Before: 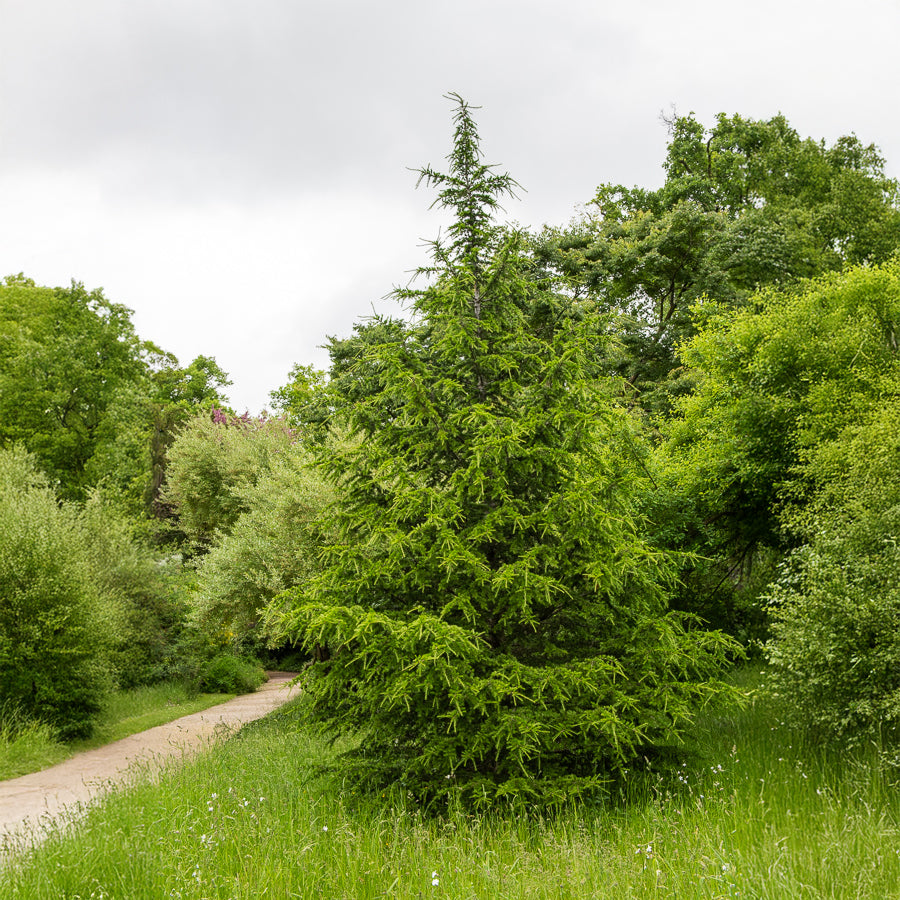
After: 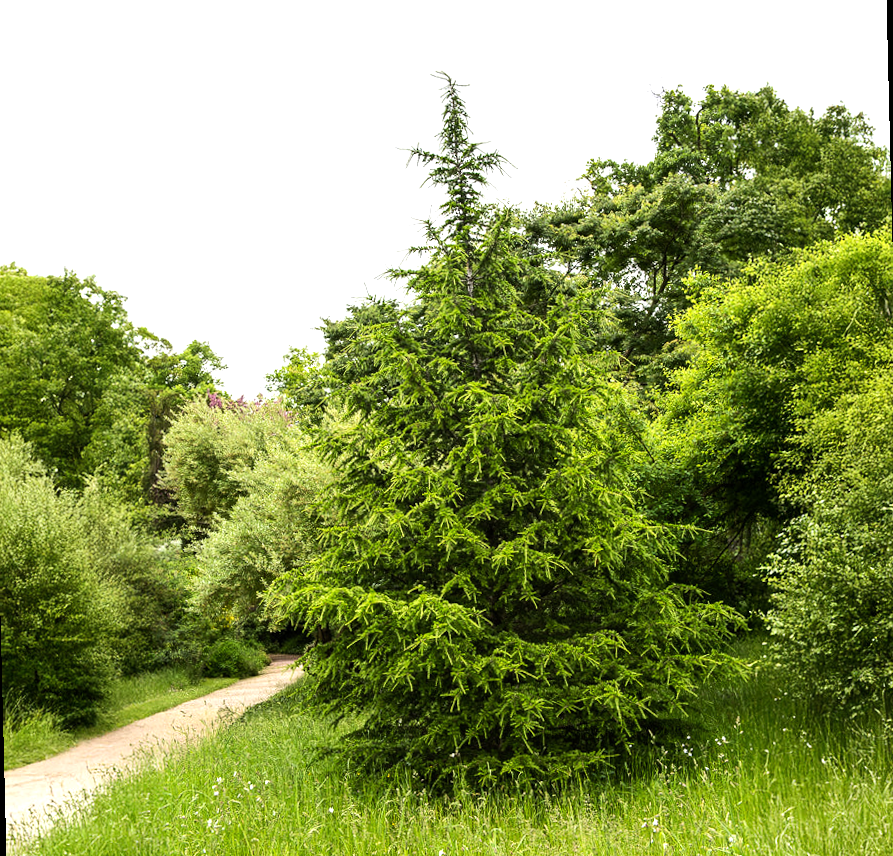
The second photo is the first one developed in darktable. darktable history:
tone equalizer: -8 EV -0.75 EV, -7 EV -0.7 EV, -6 EV -0.6 EV, -5 EV -0.4 EV, -3 EV 0.4 EV, -2 EV 0.6 EV, -1 EV 0.7 EV, +0 EV 0.75 EV, edges refinement/feathering 500, mask exposure compensation -1.57 EV, preserve details no
rotate and perspective: rotation -1.42°, crop left 0.016, crop right 0.984, crop top 0.035, crop bottom 0.965
